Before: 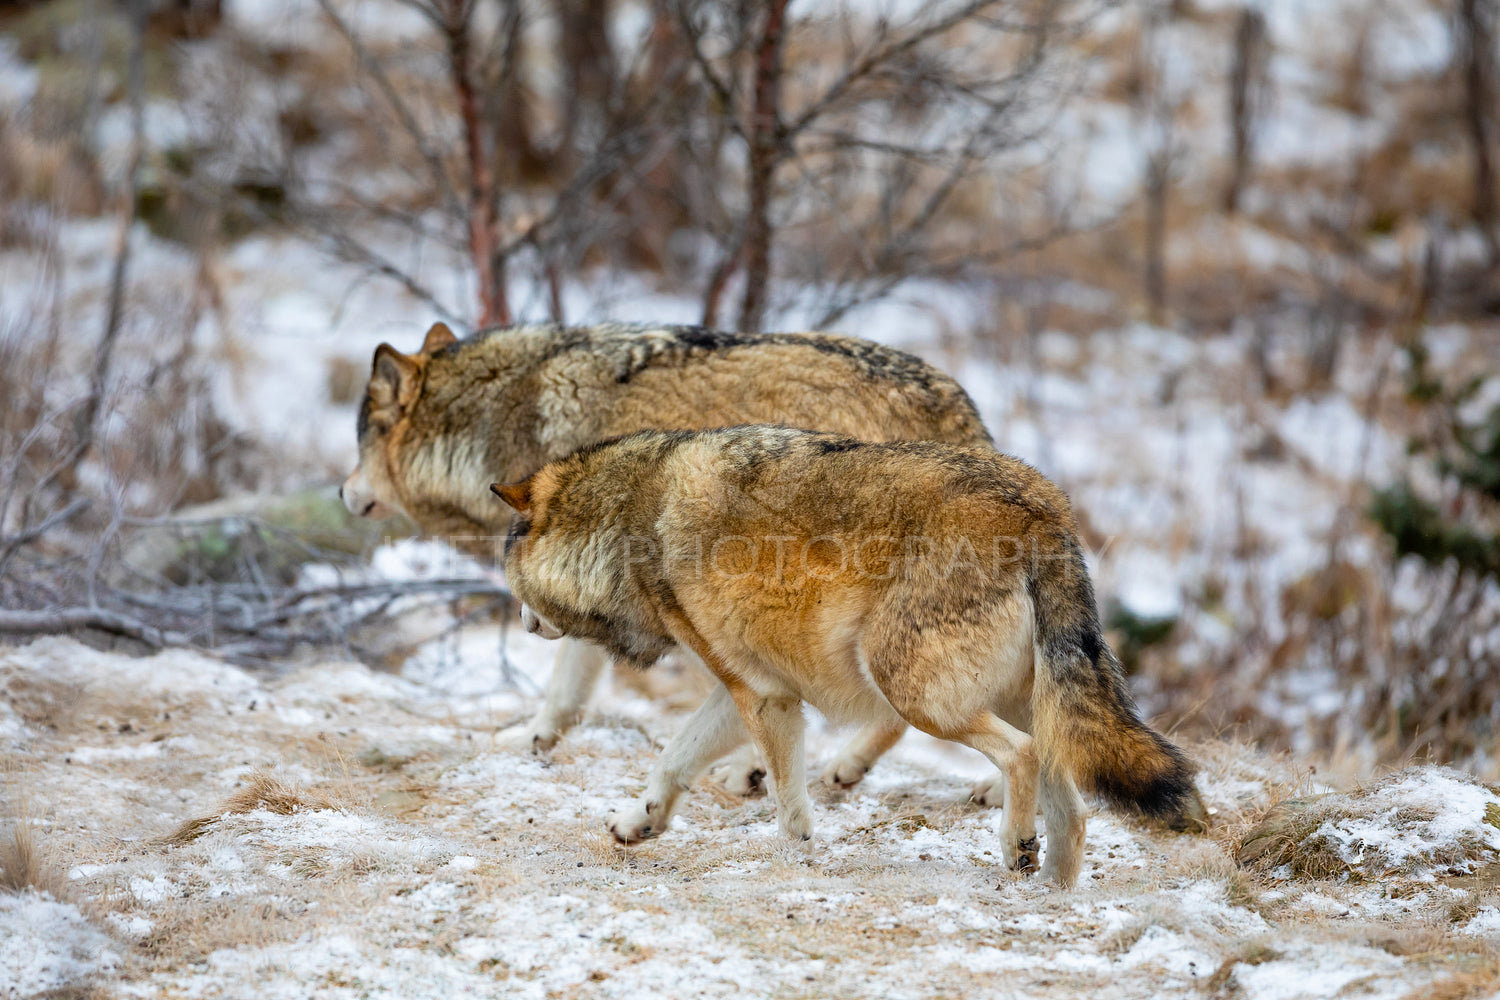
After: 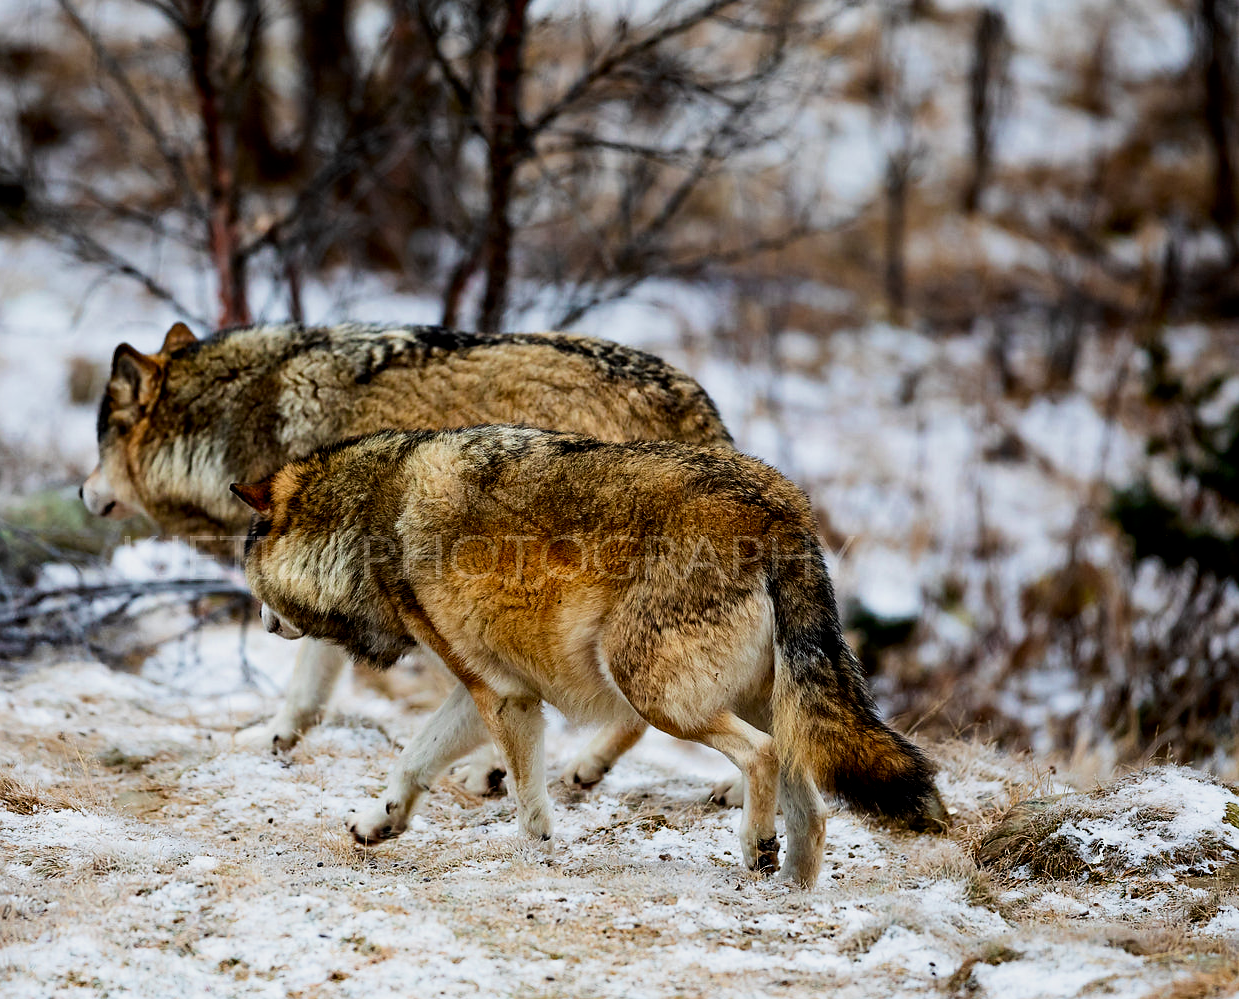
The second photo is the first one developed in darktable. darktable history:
filmic rgb: black relative exposure -4 EV, white relative exposure 2.99 EV, hardness 2.99, contrast 1.511
crop: left 17.376%, bottom 0.033%
contrast brightness saturation: brightness -0.253, saturation 0.196
sharpen: radius 1.442, amount 0.393, threshold 1.463
